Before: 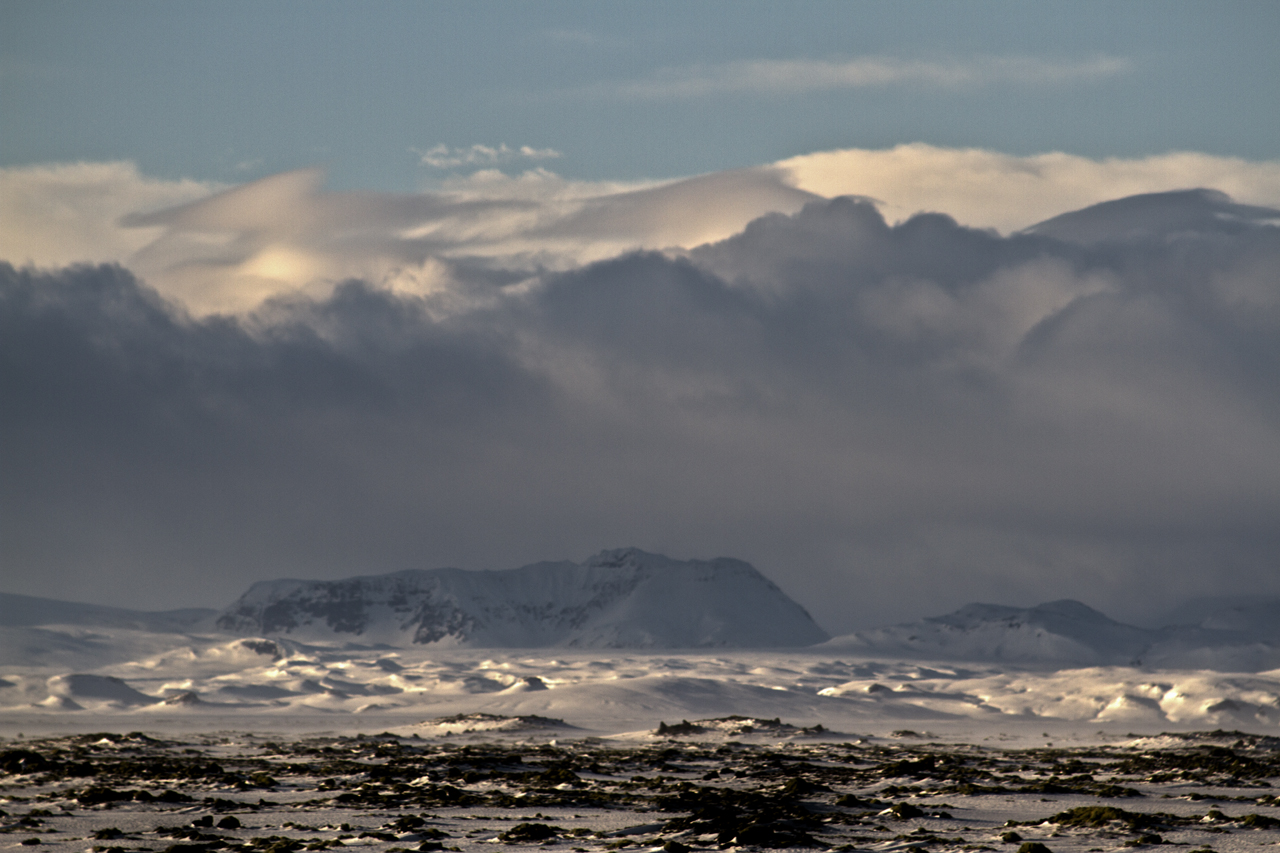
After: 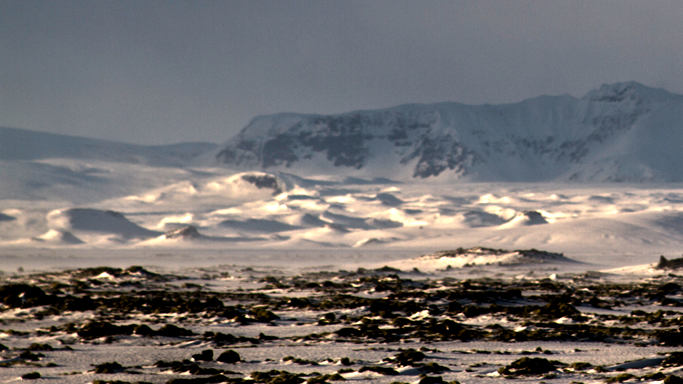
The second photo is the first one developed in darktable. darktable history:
exposure: exposure 0.7 EV, compensate highlight preservation false
crop and rotate: top 54.778%, right 46.61%, bottom 0.159%
